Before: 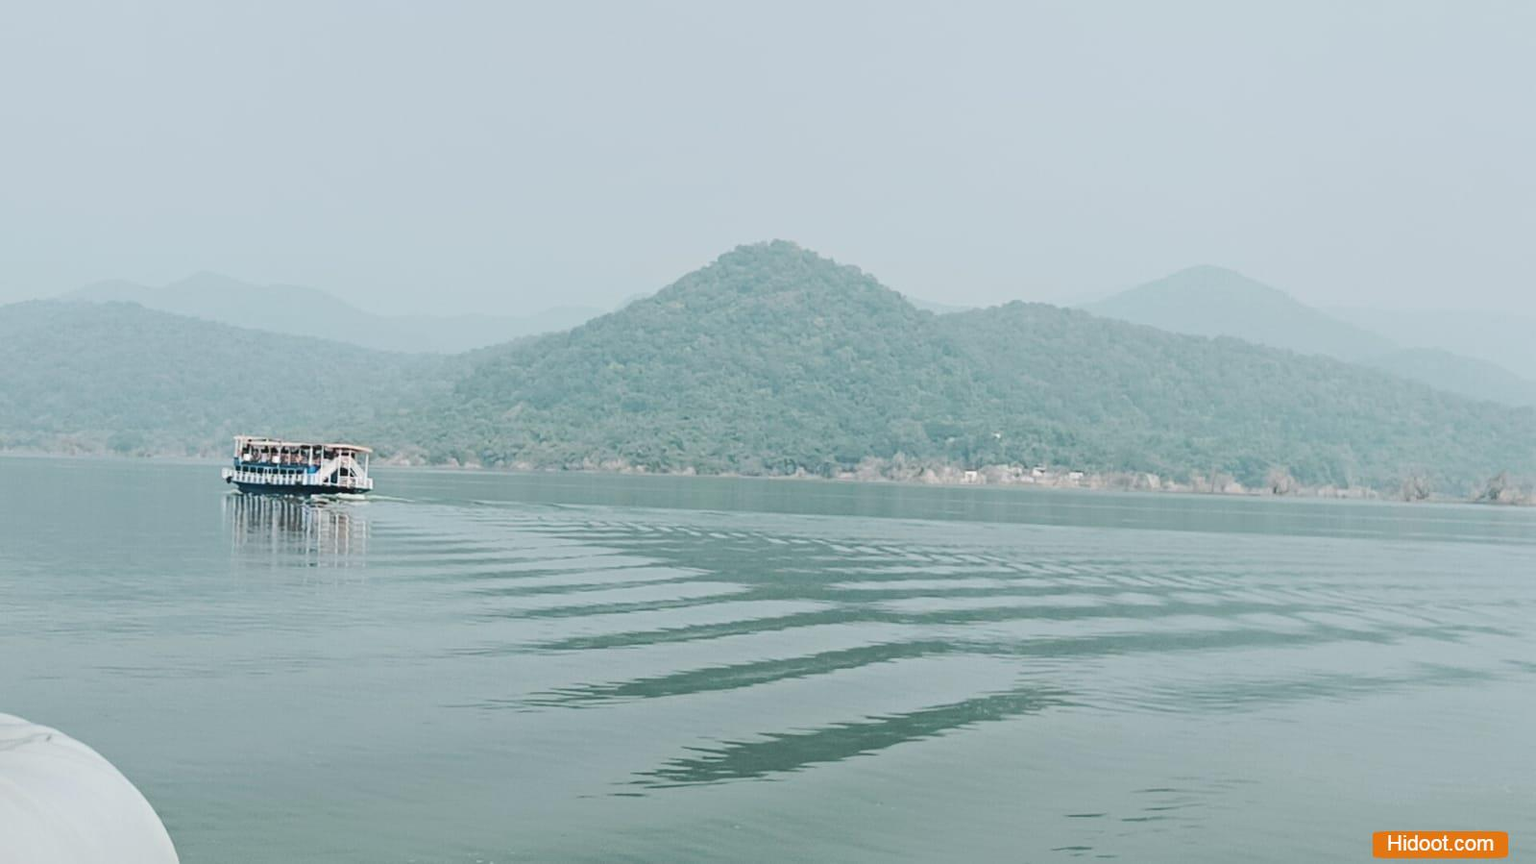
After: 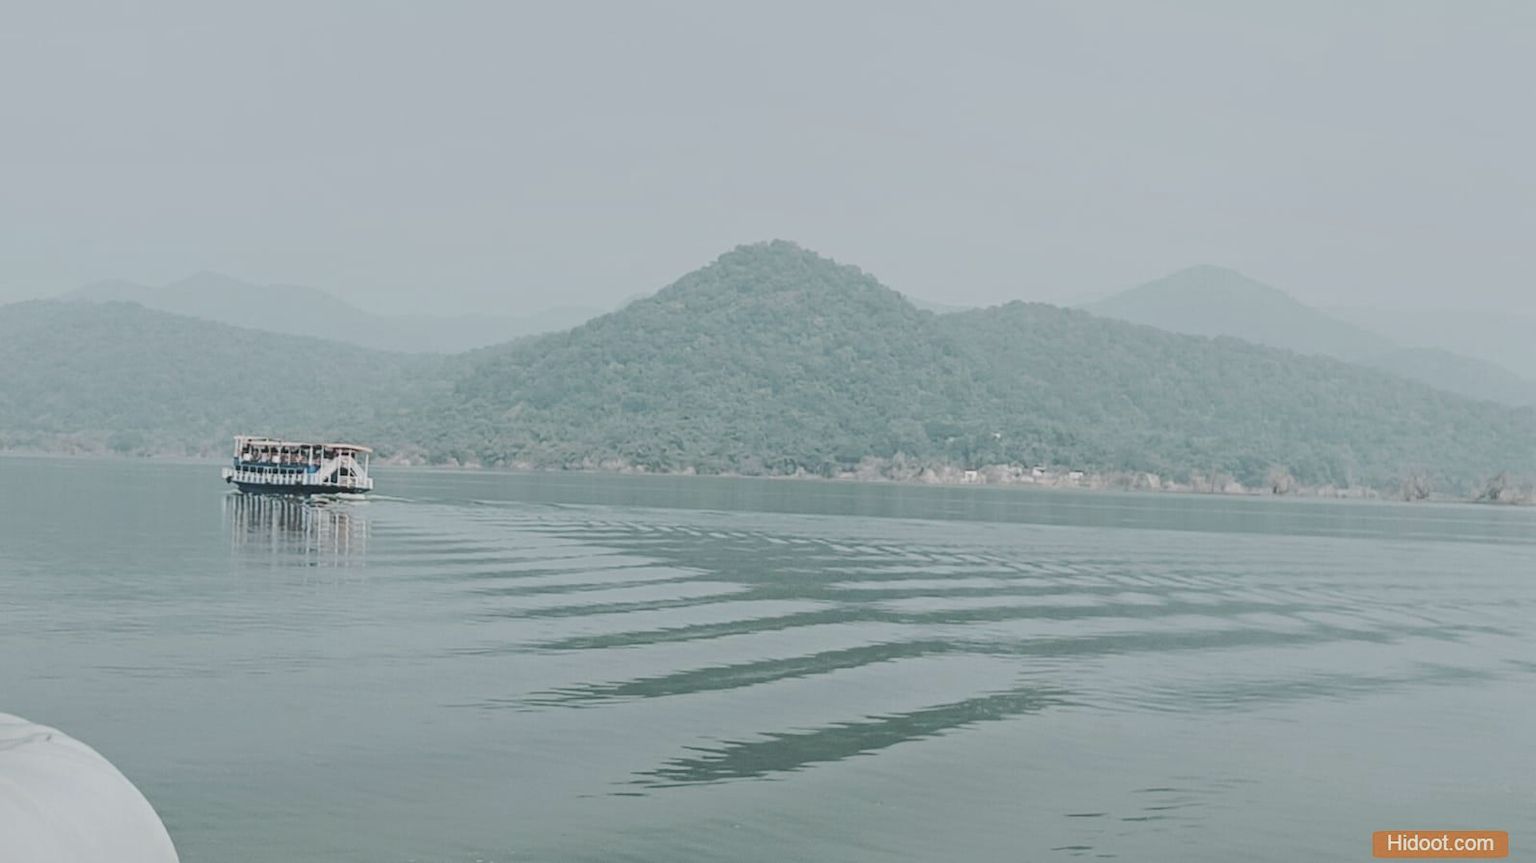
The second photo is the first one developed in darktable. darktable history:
local contrast: on, module defaults
velvia: strength 17%
contrast brightness saturation: contrast -0.26, saturation -0.43
